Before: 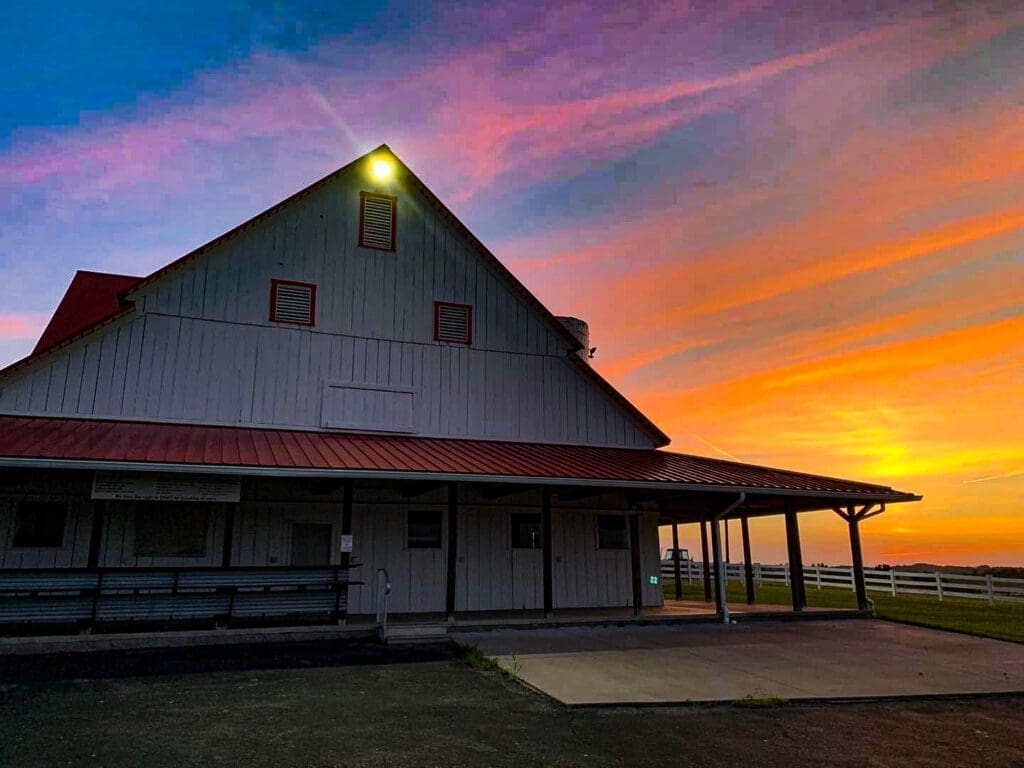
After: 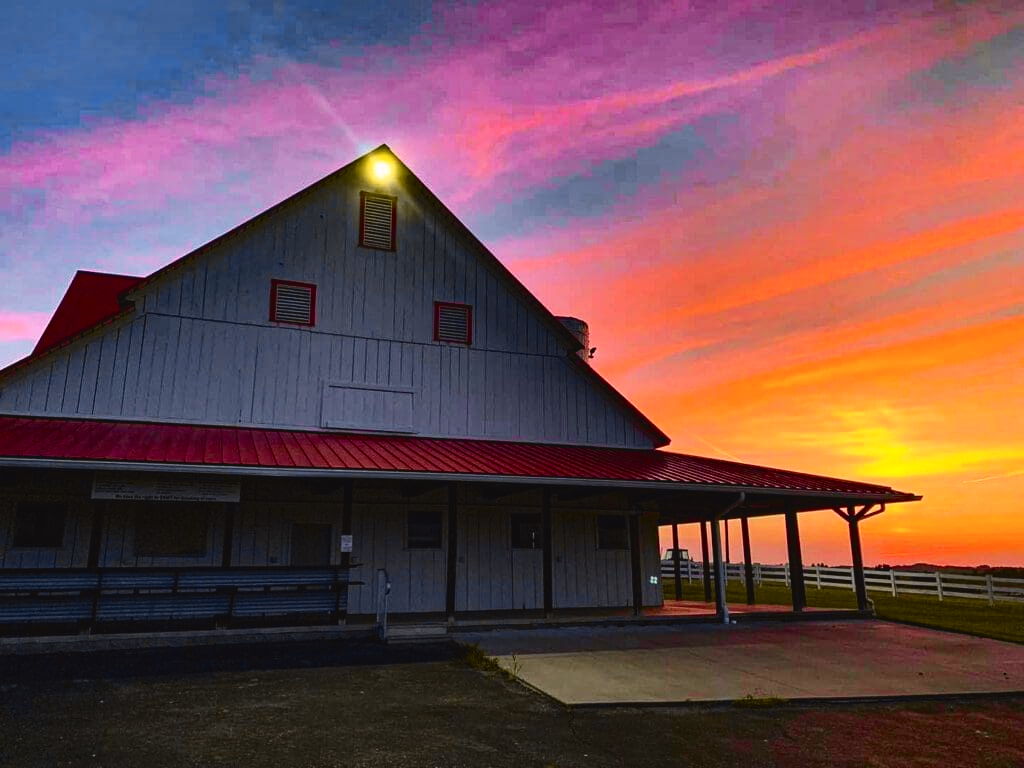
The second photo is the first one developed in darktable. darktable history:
tone curve: curves: ch0 [(0, 0.036) (0.119, 0.115) (0.466, 0.498) (0.715, 0.767) (0.817, 0.865) (1, 0.998)]; ch1 [(0, 0) (0.377, 0.424) (0.442, 0.491) (0.487, 0.502) (0.514, 0.512) (0.536, 0.577) (0.66, 0.724) (1, 1)]; ch2 [(0, 0) (0.38, 0.405) (0.463, 0.443) (0.492, 0.486) (0.526, 0.541) (0.578, 0.598) (1, 1)], color space Lab, independent channels, preserve colors none
